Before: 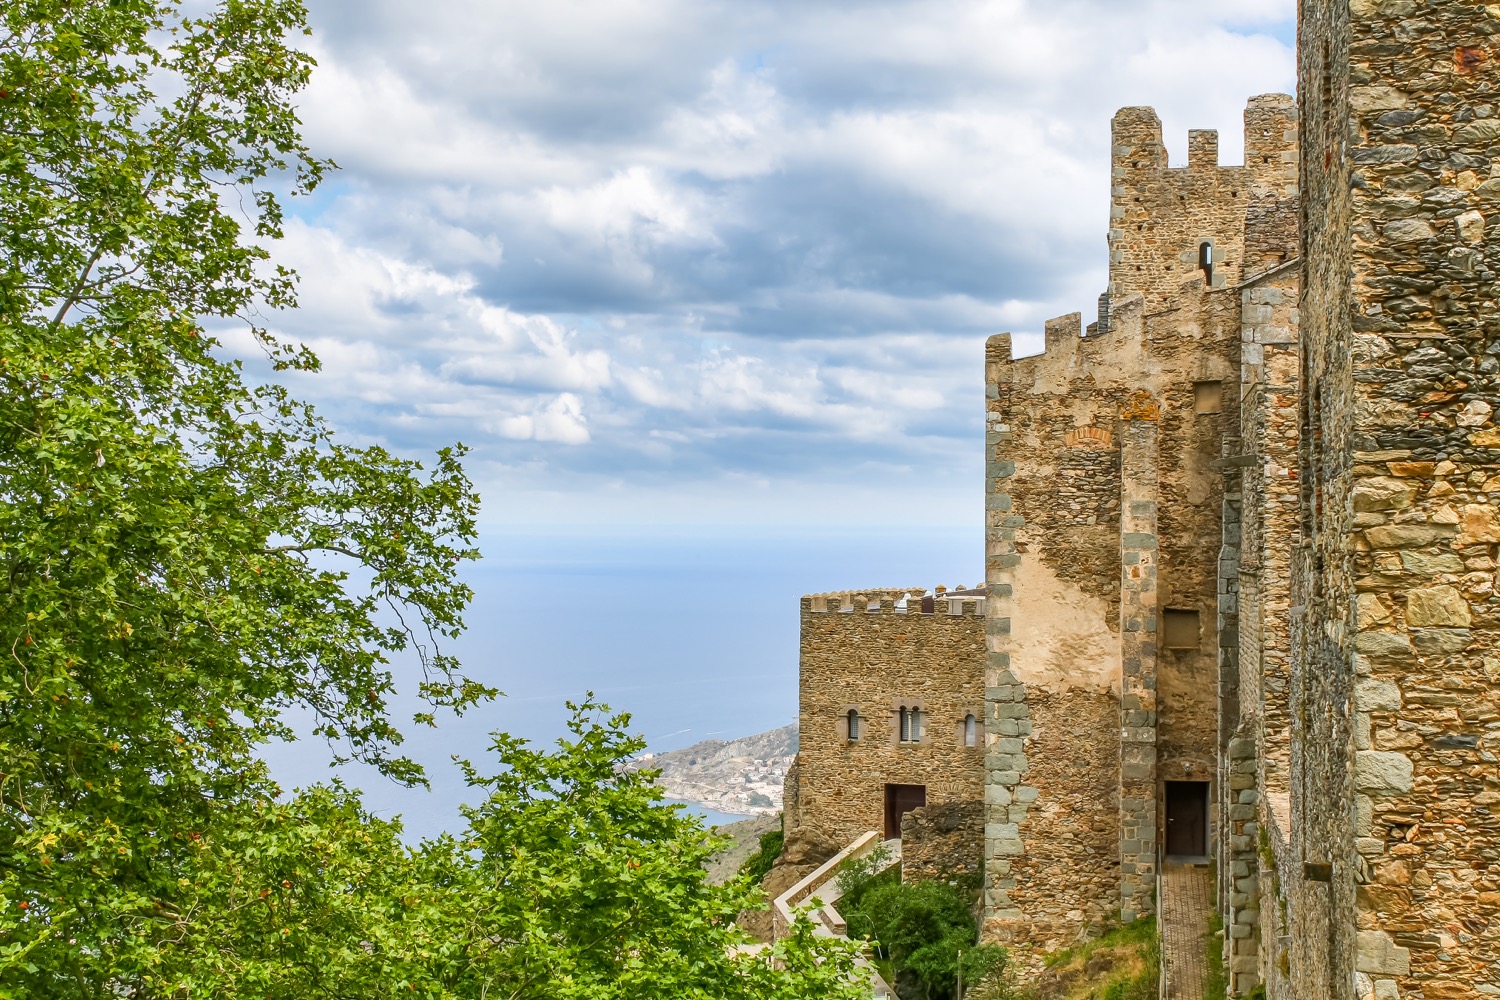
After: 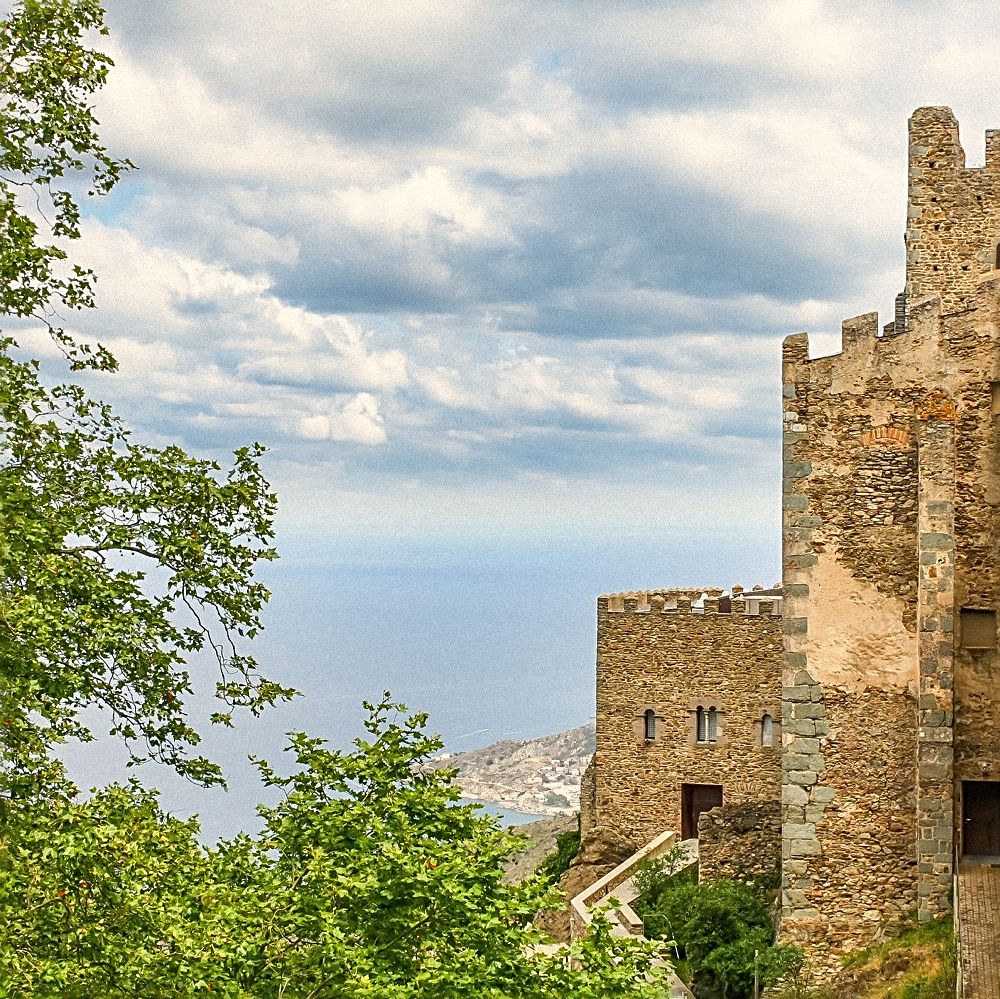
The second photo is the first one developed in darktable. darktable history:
sharpen: radius 2.543, amount 0.636
white balance: red 1.045, blue 0.932
grain: mid-tones bias 0%
crop and rotate: left 13.537%, right 19.796%
